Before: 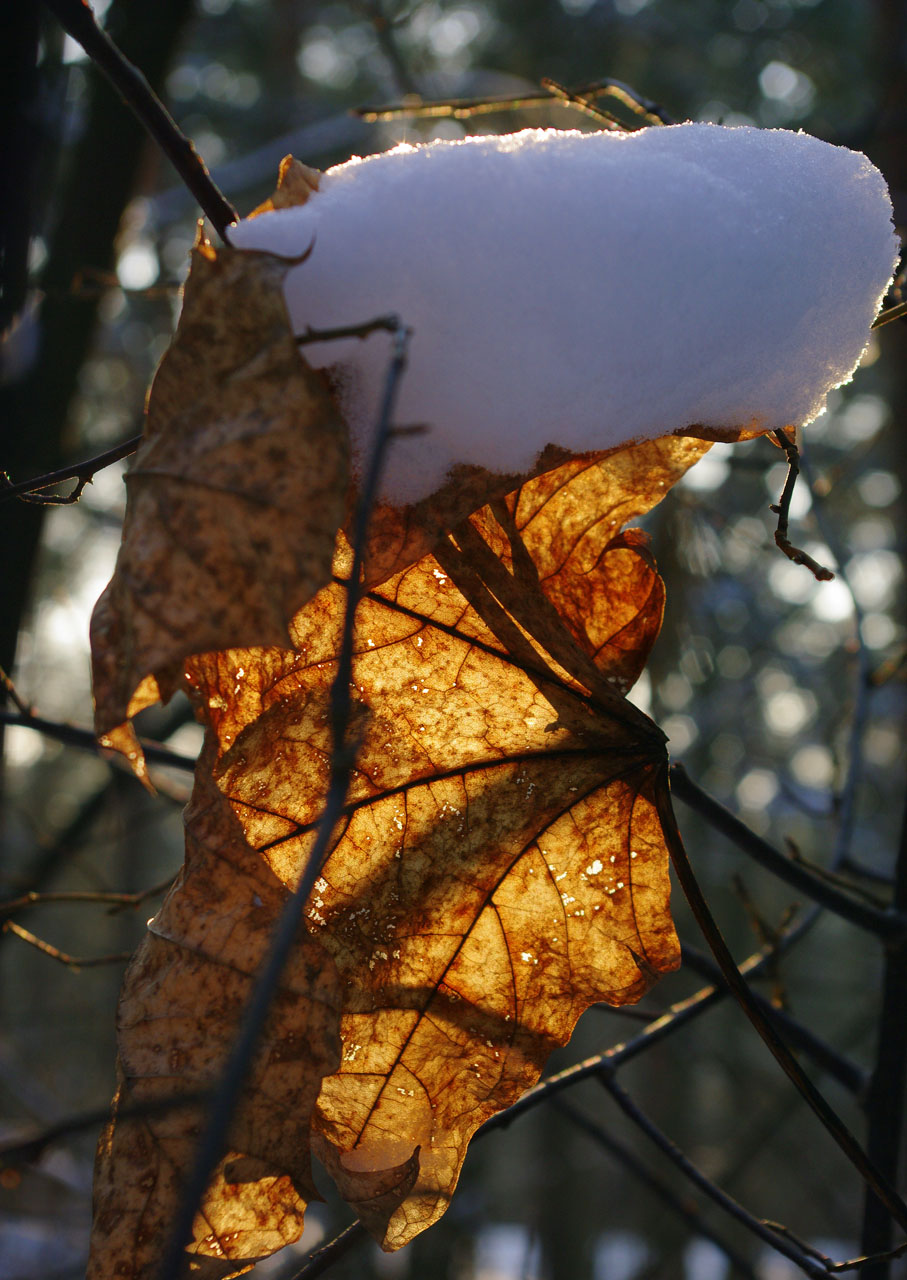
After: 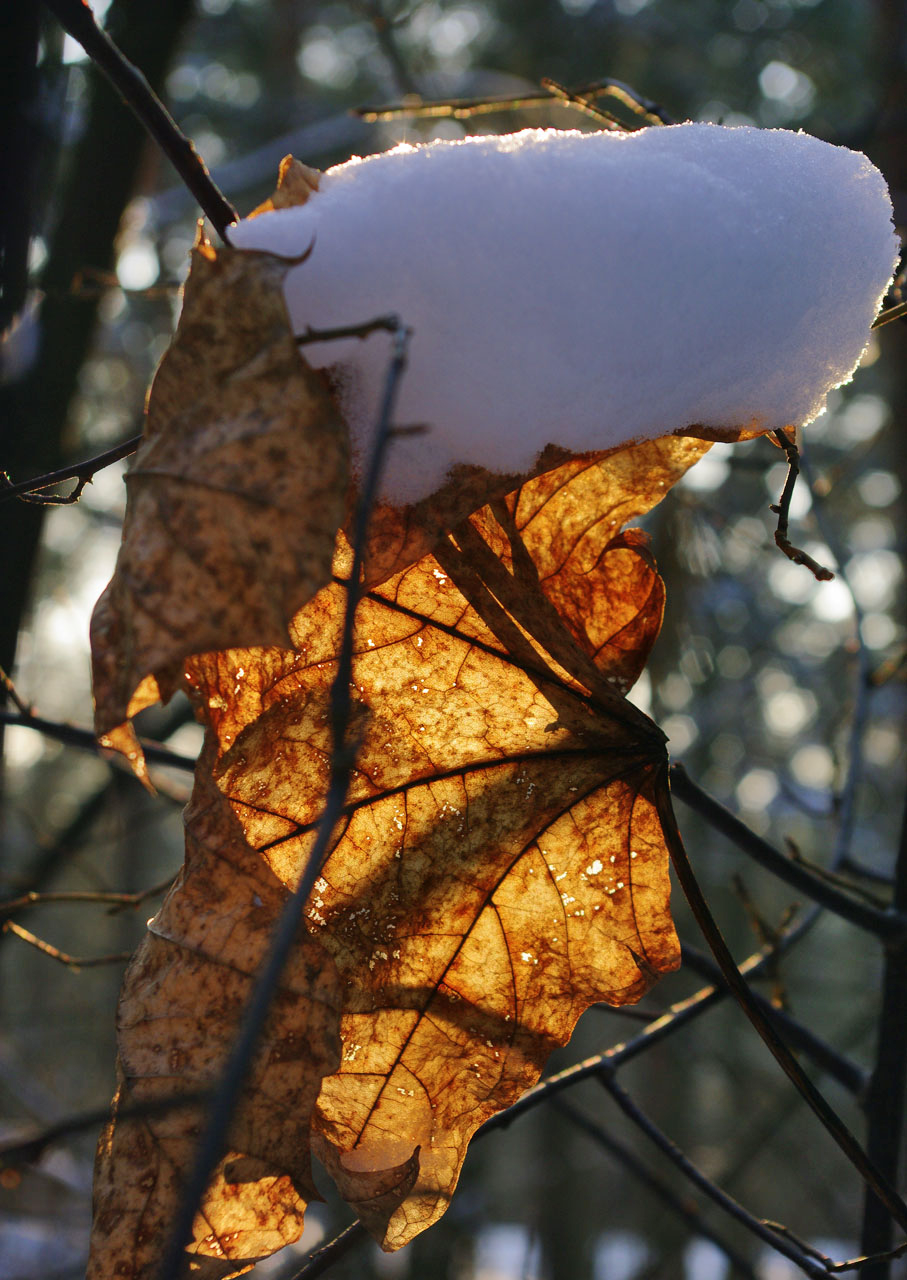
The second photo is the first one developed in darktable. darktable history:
shadows and highlights: radius 108.09, shadows 45.09, highlights -66.89, low approximation 0.01, soften with gaussian
